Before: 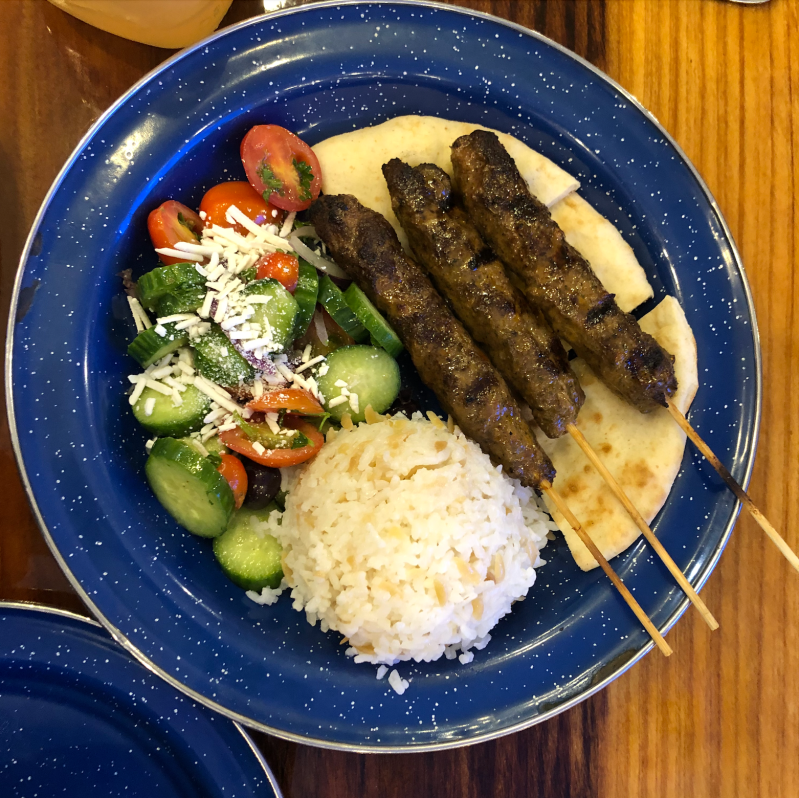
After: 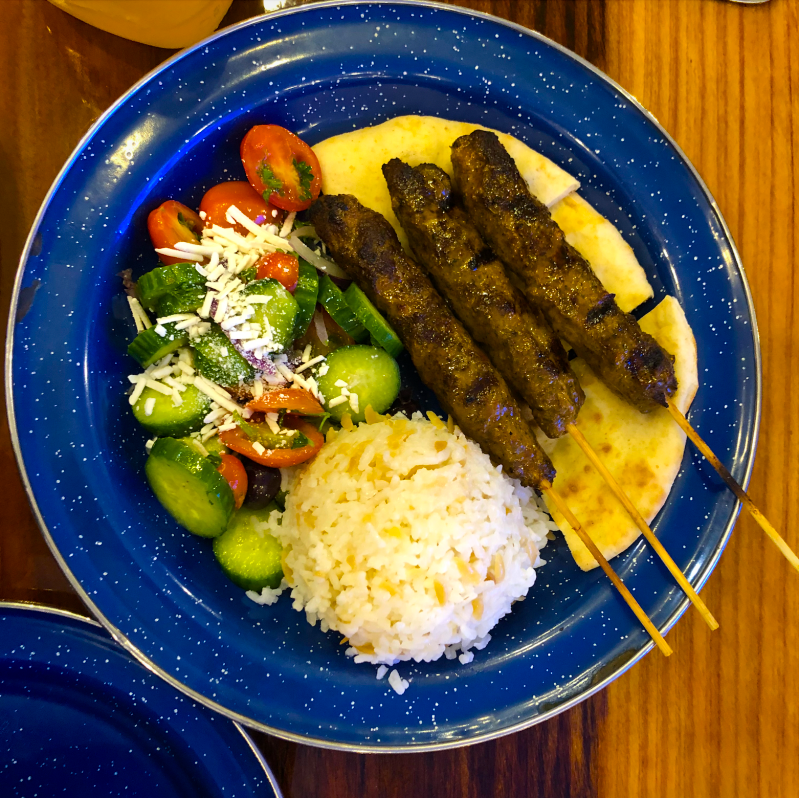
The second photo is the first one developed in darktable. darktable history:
color balance rgb: linear chroma grading › global chroma 15%, perceptual saturation grading › global saturation 30%
vignetting: brightness -0.233, saturation 0.141
